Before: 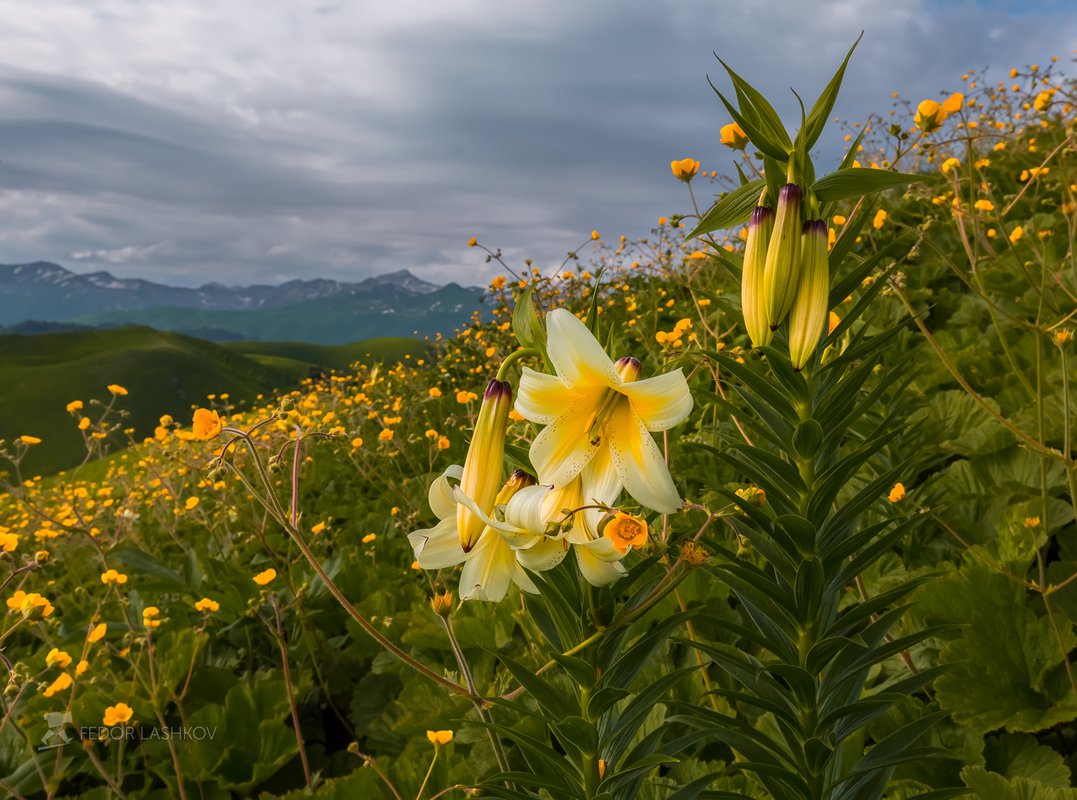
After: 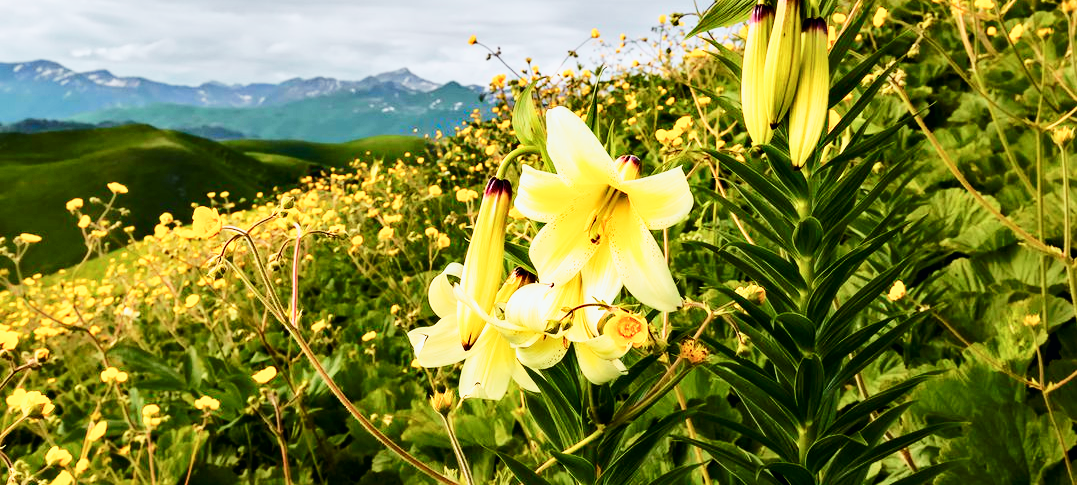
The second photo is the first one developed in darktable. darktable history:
contrast equalizer: y [[0.535, 0.543, 0.548, 0.548, 0.542, 0.532], [0.5 ×6], [0.5 ×6], [0 ×6], [0 ×6]]
tone curve: curves: ch0 [(0, 0) (0.035, 0.017) (0.131, 0.108) (0.279, 0.279) (0.476, 0.554) (0.617, 0.693) (0.704, 0.77) (0.801, 0.854) (0.895, 0.927) (1, 0.976)]; ch1 [(0, 0) (0.318, 0.278) (0.444, 0.427) (0.493, 0.488) (0.508, 0.502) (0.534, 0.526) (0.562, 0.555) (0.645, 0.648) (0.746, 0.764) (1, 1)]; ch2 [(0, 0) (0.316, 0.292) (0.381, 0.37) (0.423, 0.448) (0.476, 0.482) (0.502, 0.495) (0.522, 0.518) (0.533, 0.532) (0.593, 0.622) (0.634, 0.663) (0.7, 0.7) (0.861, 0.808) (1, 0.951)], color space Lab, independent channels, preserve colors none
crop and rotate: top 25.357%, bottom 13.942%
base curve: curves: ch0 [(0, 0) (0.007, 0.004) (0.027, 0.03) (0.046, 0.07) (0.207, 0.54) (0.442, 0.872) (0.673, 0.972) (1, 1)], preserve colors none
